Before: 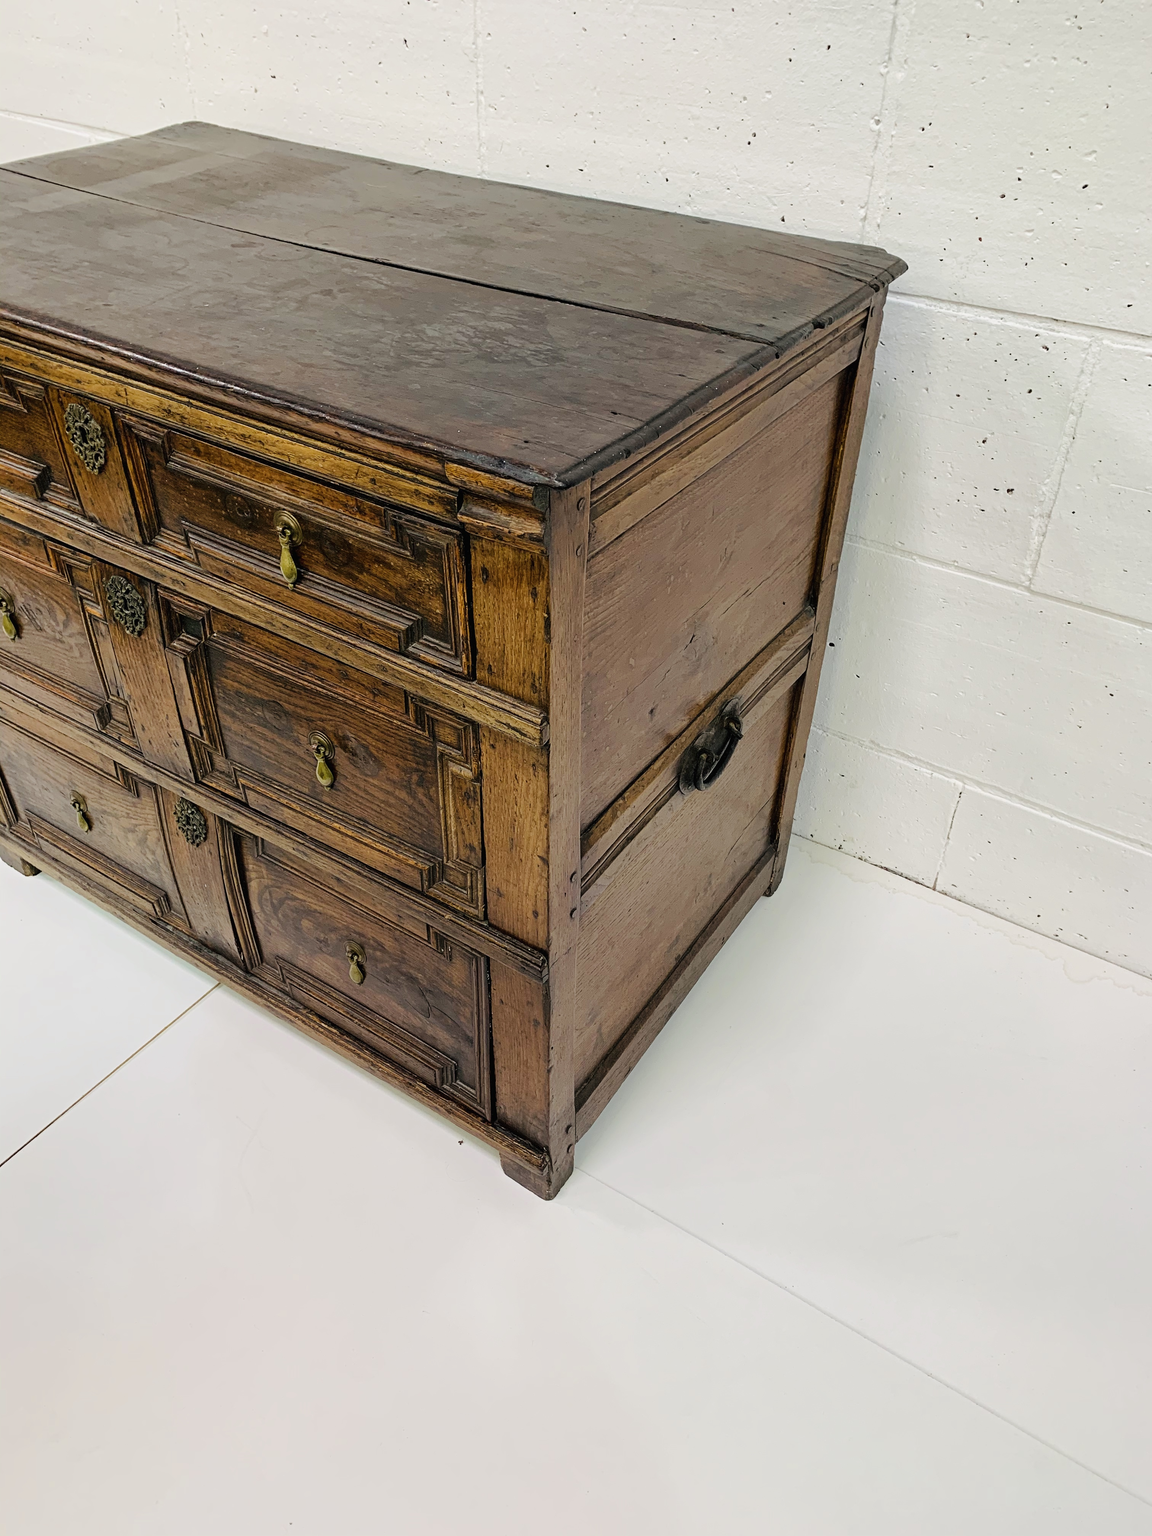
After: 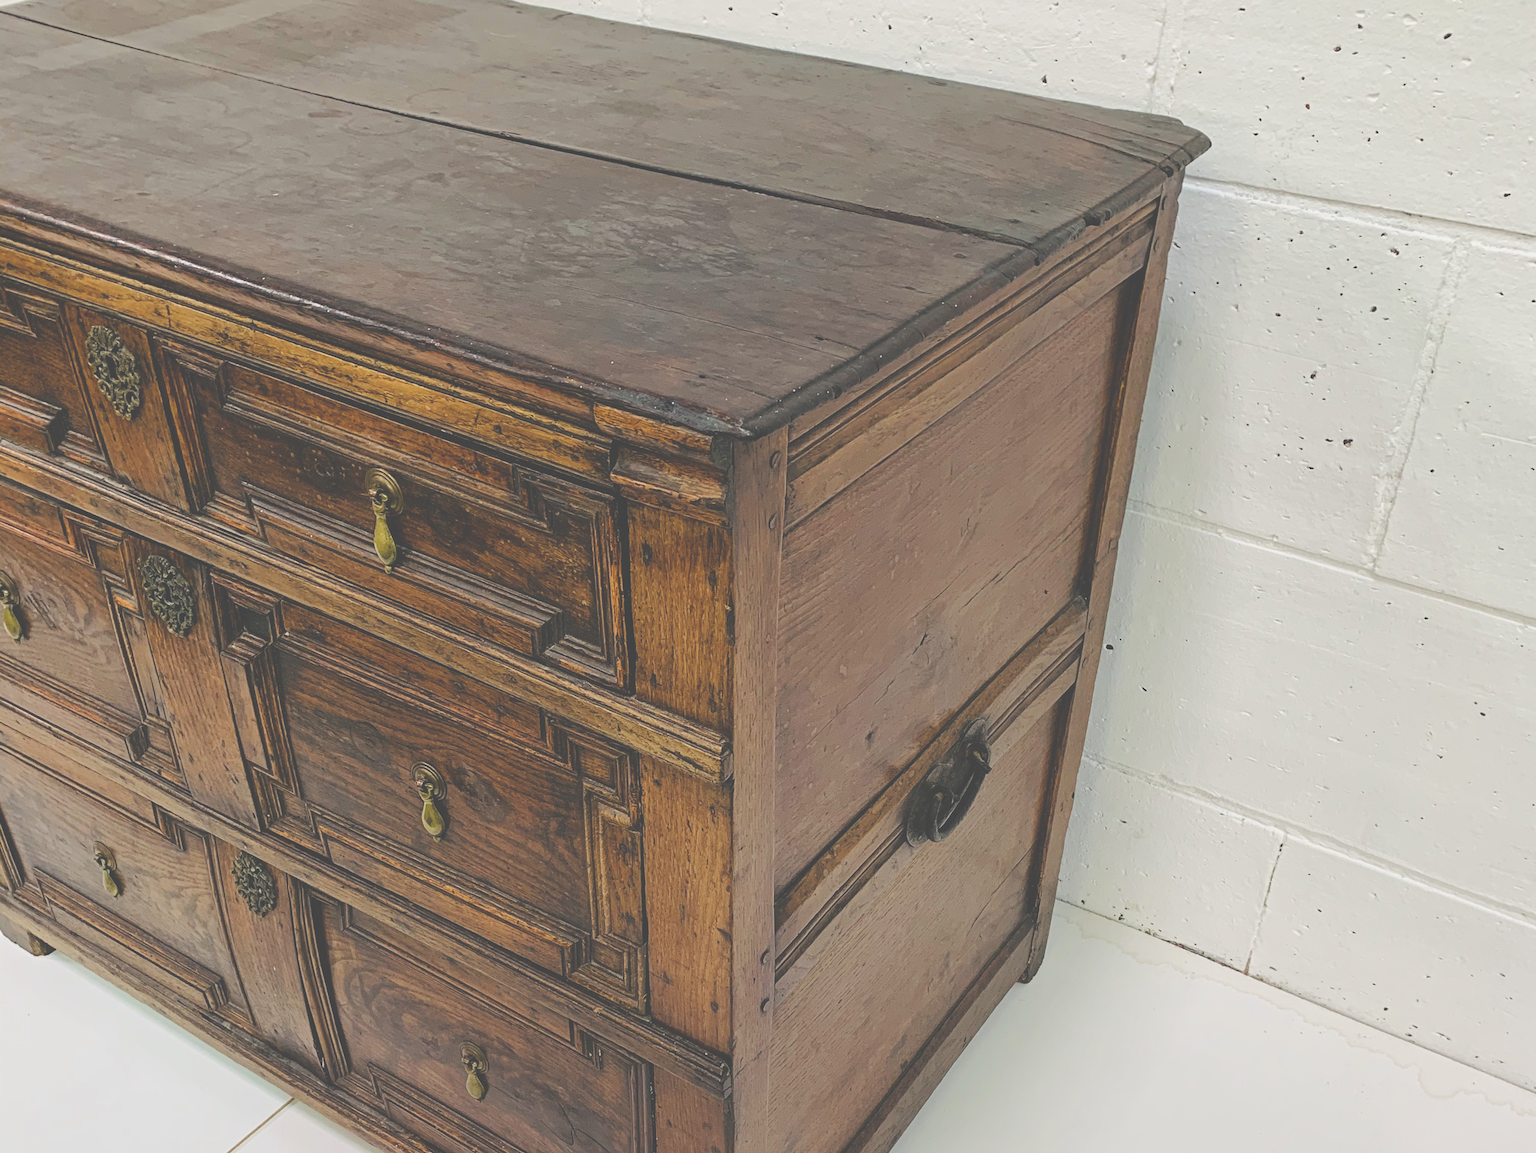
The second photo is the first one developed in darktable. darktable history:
exposure: black level correction -0.061, exposure -0.049 EV, compensate highlight preservation false
crop and rotate: top 10.41%, bottom 33.272%
